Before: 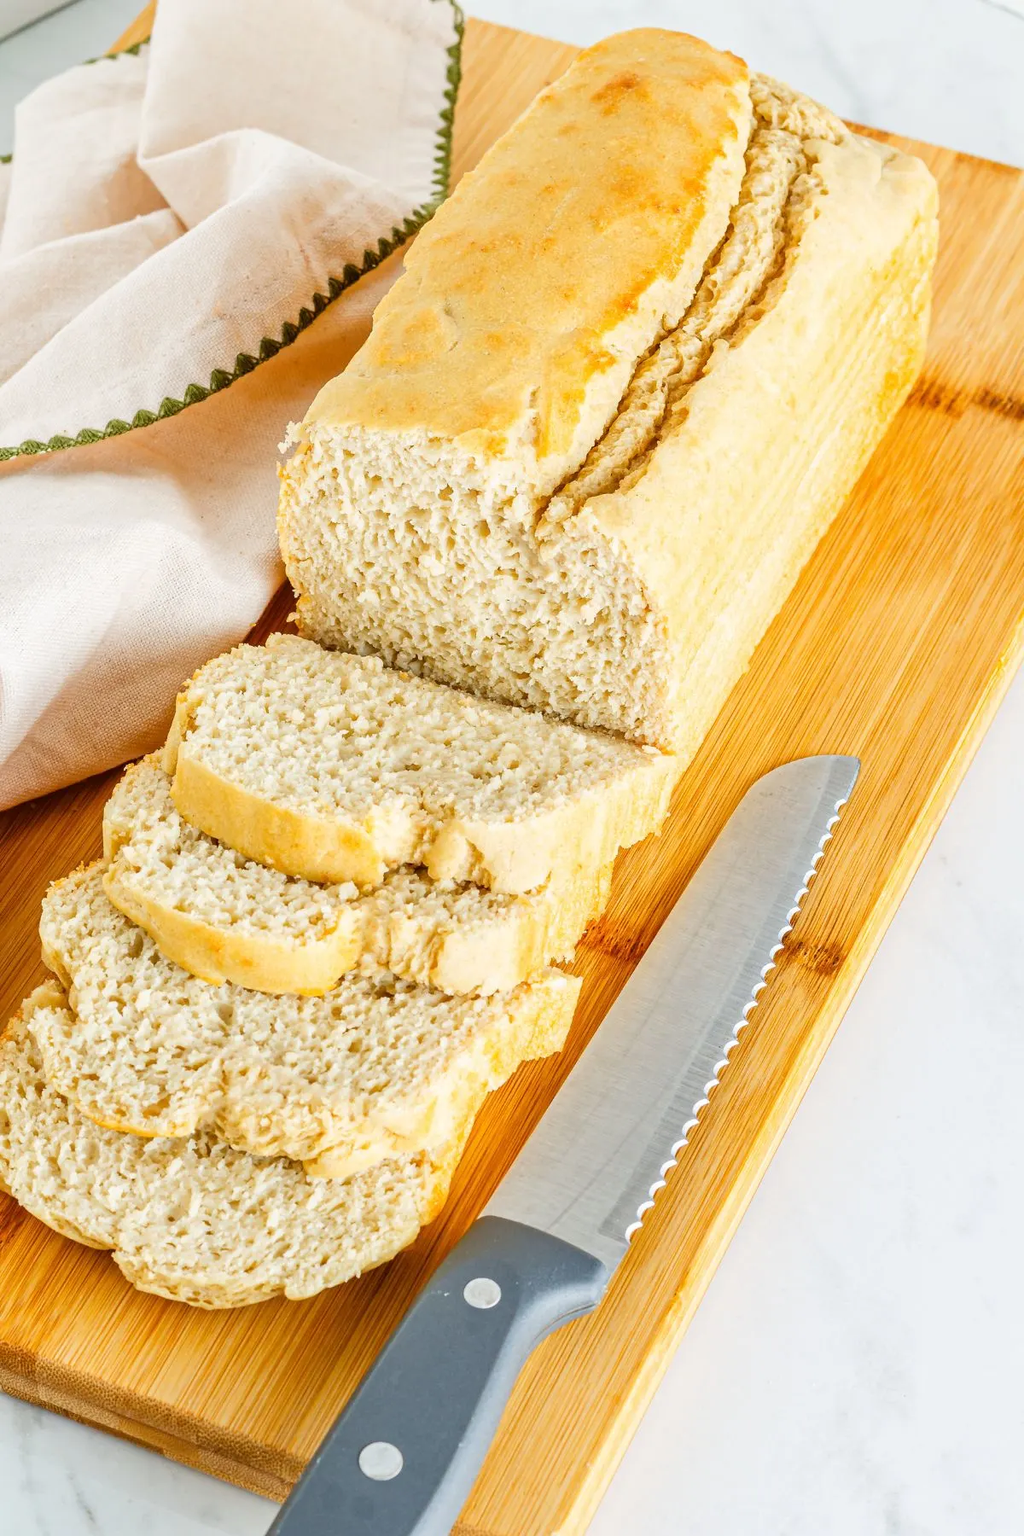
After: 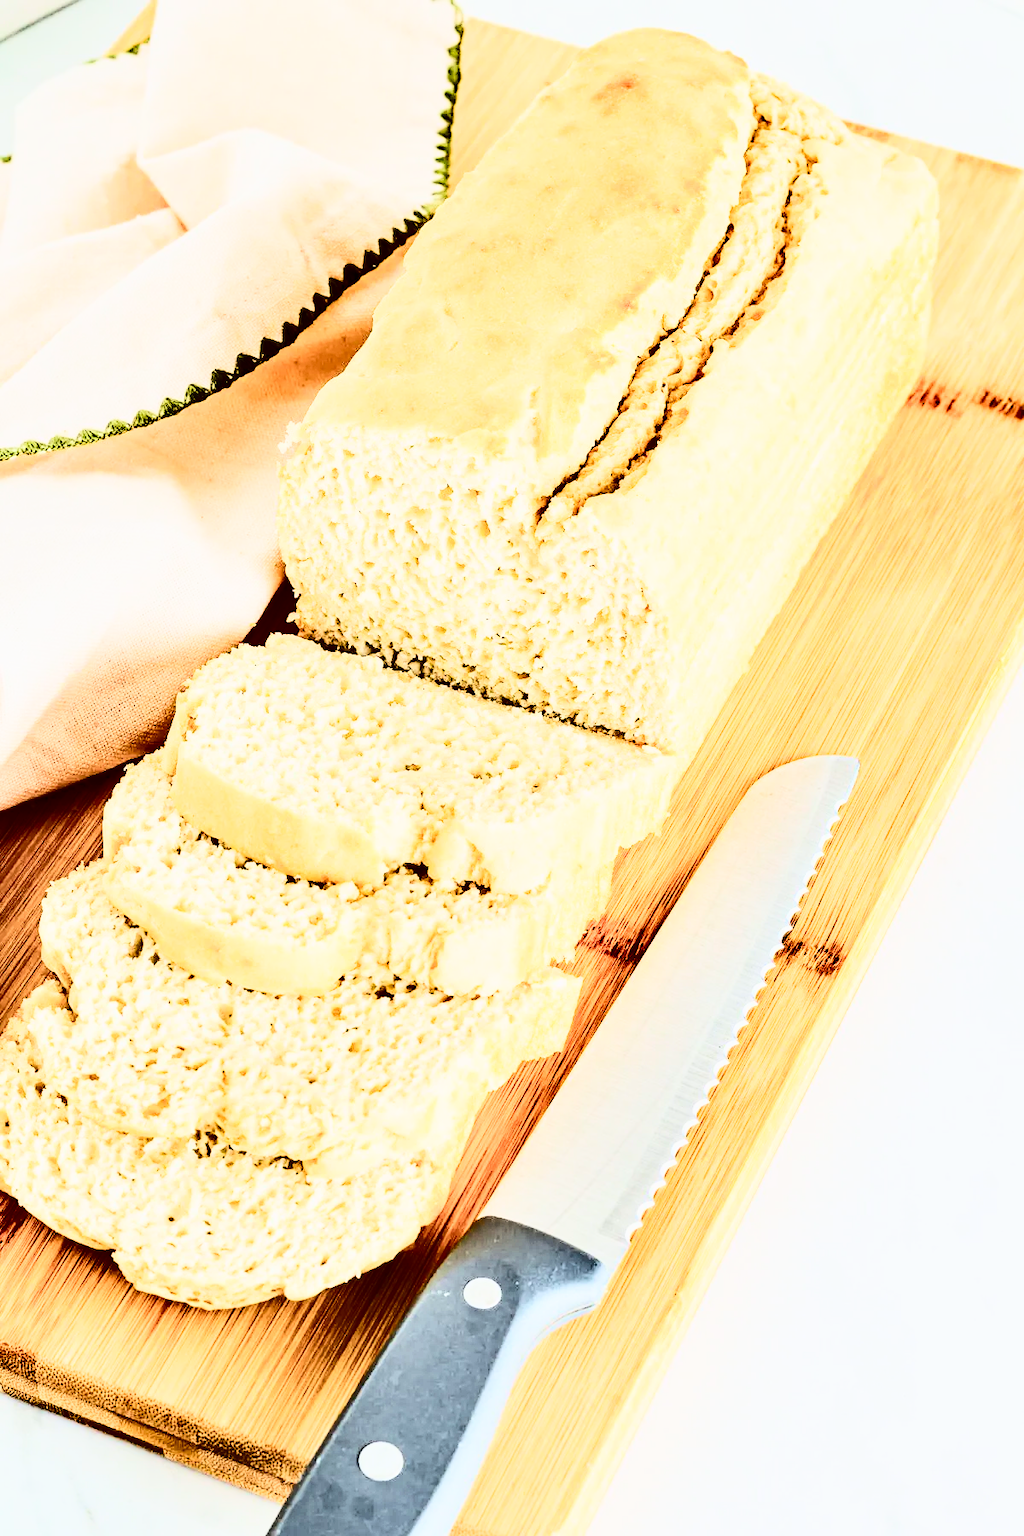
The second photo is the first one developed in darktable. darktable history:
shadows and highlights: shadows 59.32, highlights -60.45, soften with gaussian
filmic rgb: black relative exposure -7.65 EV, white relative exposure 4.56 EV, hardness 3.61, add noise in highlights 0.001, color science v3 (2019), use custom middle-gray values true, contrast in highlights soft
contrast brightness saturation: contrast 0.923, brightness 0.193
exposure: exposure 0.67 EV, compensate highlight preservation false
